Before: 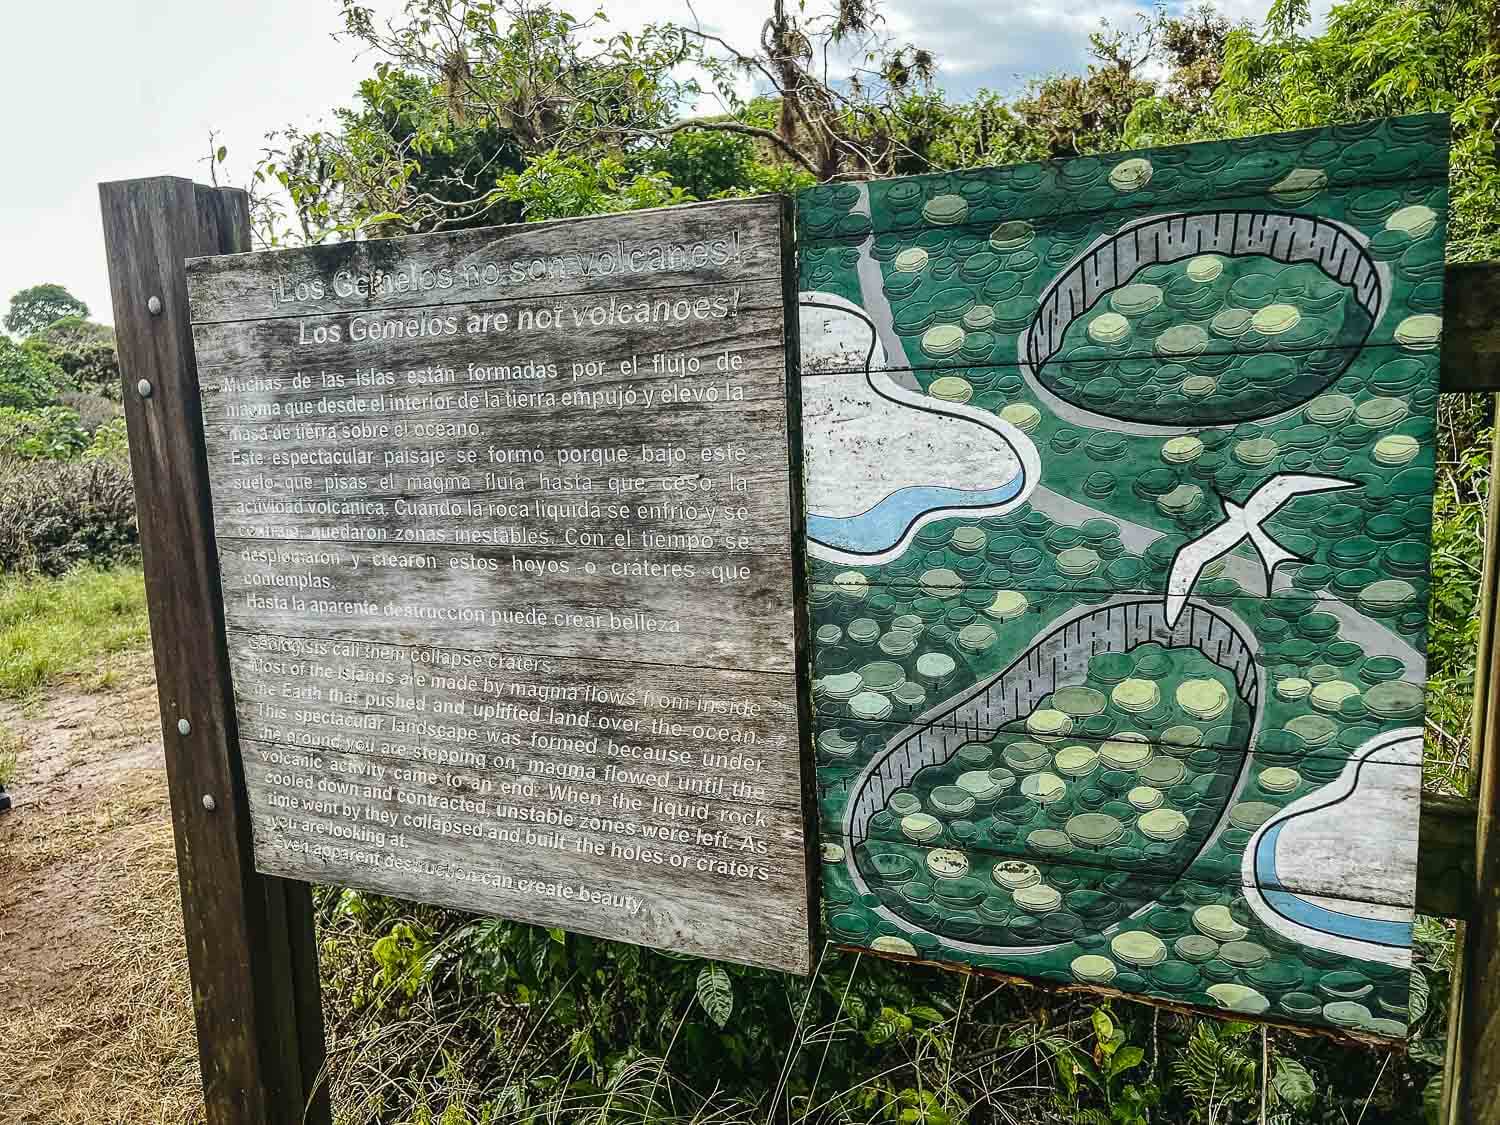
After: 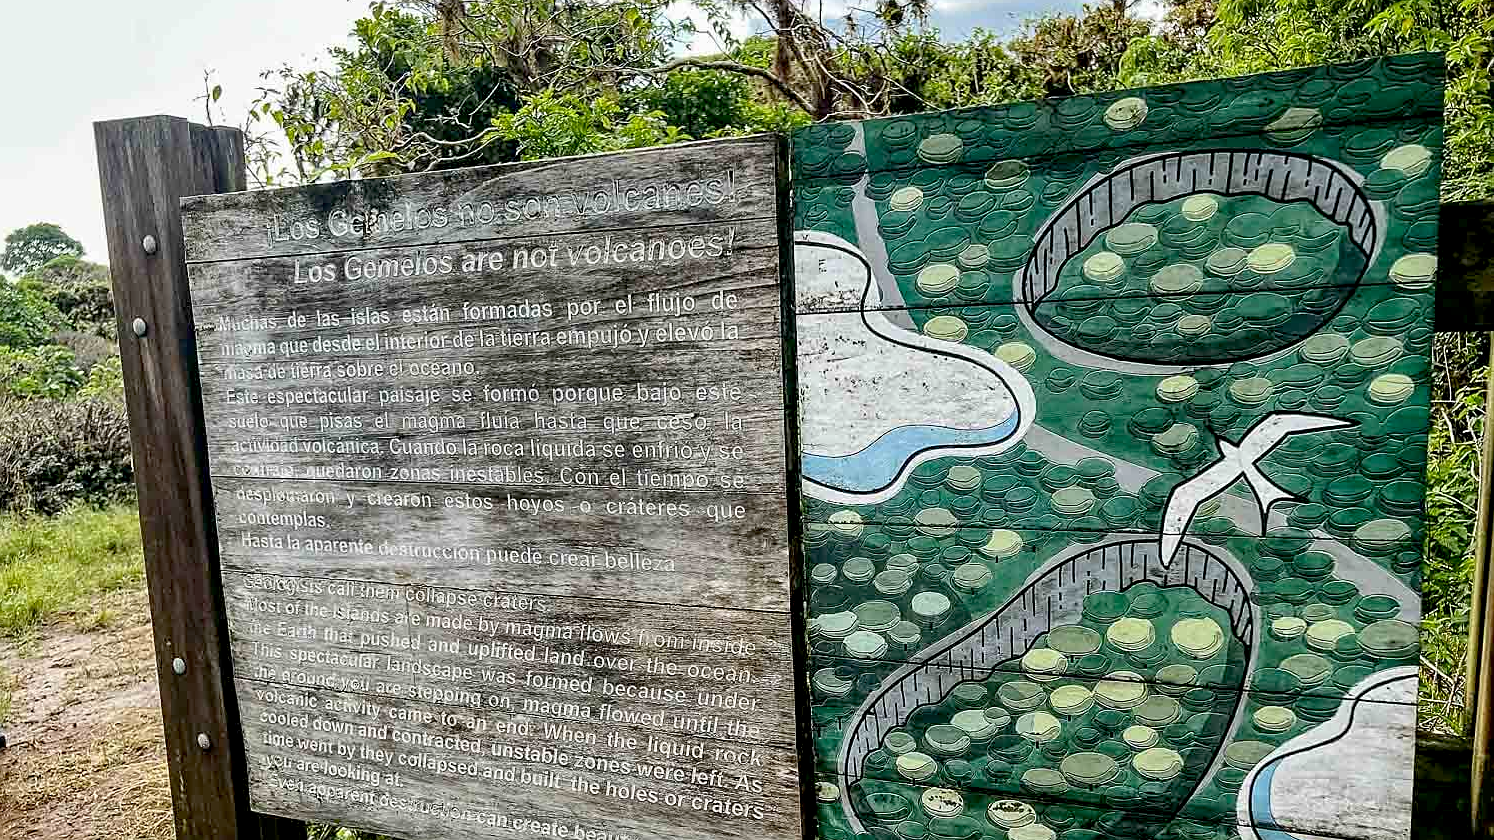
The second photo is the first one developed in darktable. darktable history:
exposure: black level correction 0.013, compensate highlight preservation false
crop: left 0.362%, top 5.469%, bottom 19.826%
sharpen: radius 1.511, amount 0.372, threshold 1.433
